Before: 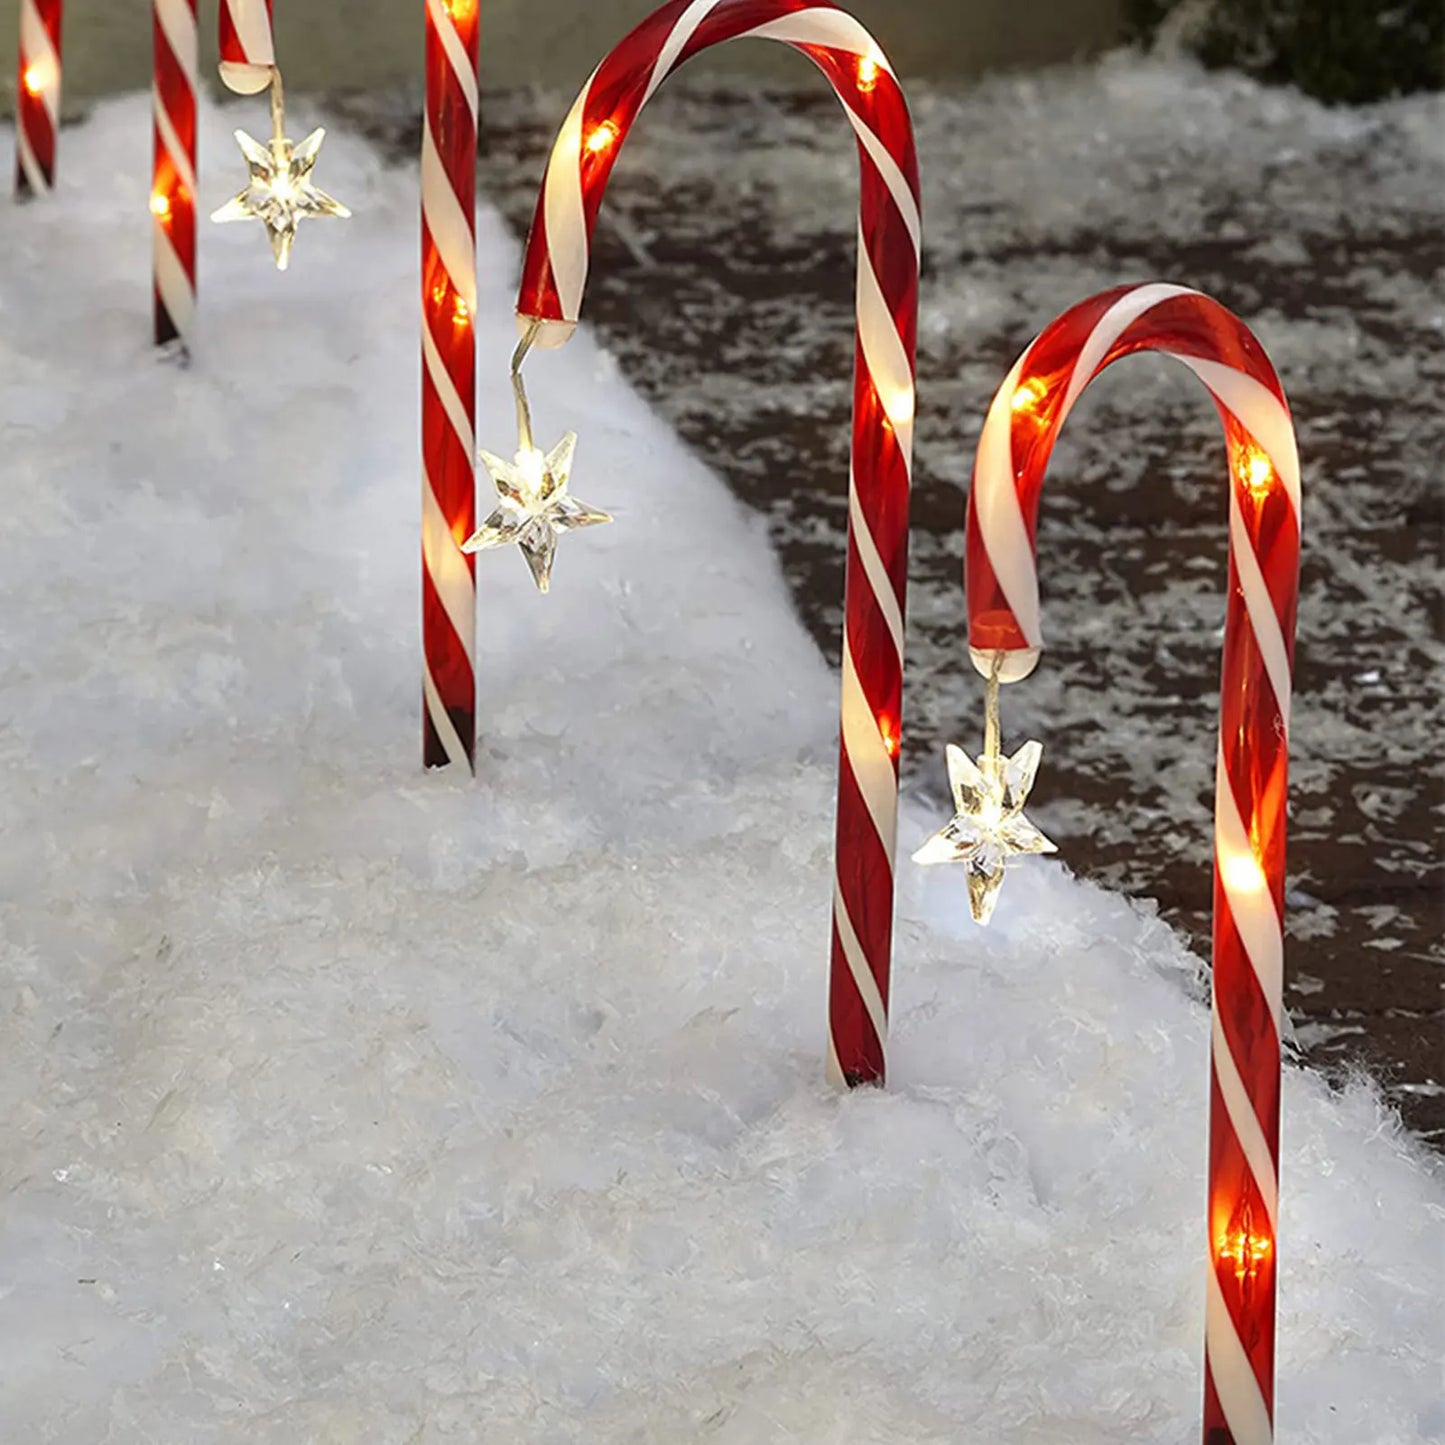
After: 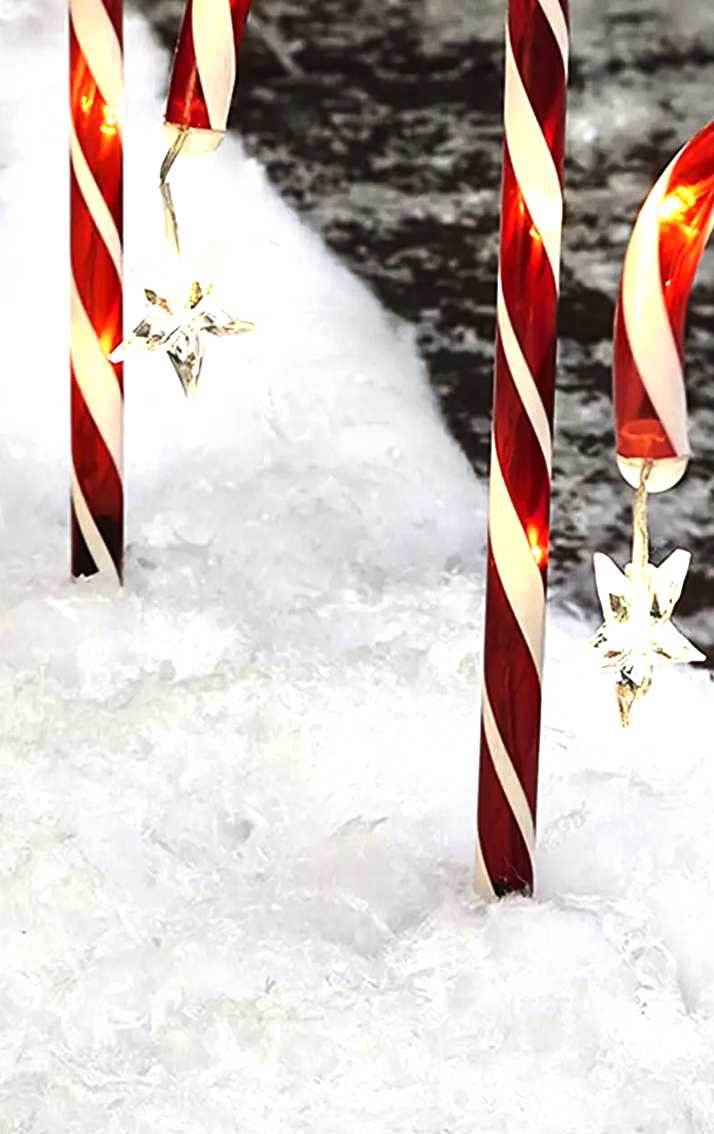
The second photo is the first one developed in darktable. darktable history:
crop and rotate: angle 0.02°, left 24.353%, top 13.219%, right 26.156%, bottom 8.224%
tone equalizer: -8 EV -1.08 EV, -7 EV -1.01 EV, -6 EV -0.867 EV, -5 EV -0.578 EV, -3 EV 0.578 EV, -2 EV 0.867 EV, -1 EV 1.01 EV, +0 EV 1.08 EV, edges refinement/feathering 500, mask exposure compensation -1.57 EV, preserve details no
